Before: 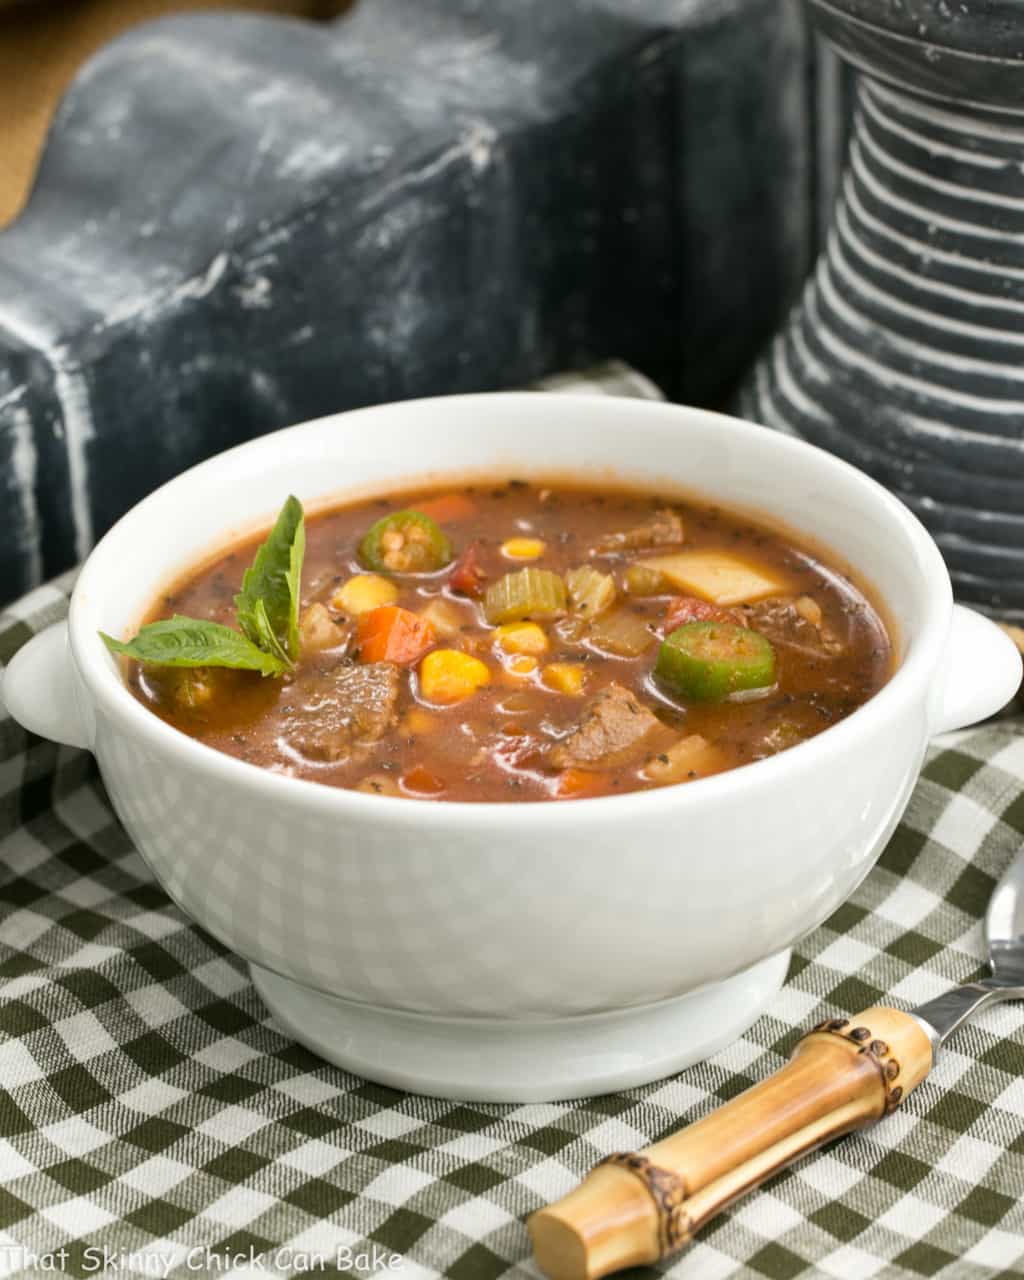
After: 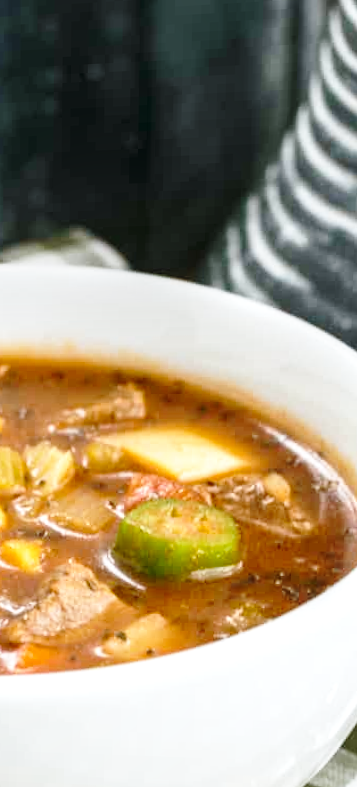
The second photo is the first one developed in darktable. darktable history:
crop and rotate: left 49.936%, top 10.094%, right 13.136%, bottom 24.256%
color calibration: x 0.355, y 0.367, temperature 4700.38 K
rotate and perspective: rotation 0.062°, lens shift (vertical) 0.115, lens shift (horizontal) -0.133, crop left 0.047, crop right 0.94, crop top 0.061, crop bottom 0.94
local contrast: detail 130%
rgb curve: curves: ch0 [(0, 0) (0.093, 0.159) (0.241, 0.265) (0.414, 0.42) (1, 1)], compensate middle gray true, preserve colors basic power
base curve: curves: ch0 [(0, 0) (0.028, 0.03) (0.121, 0.232) (0.46, 0.748) (0.859, 0.968) (1, 1)], preserve colors none
